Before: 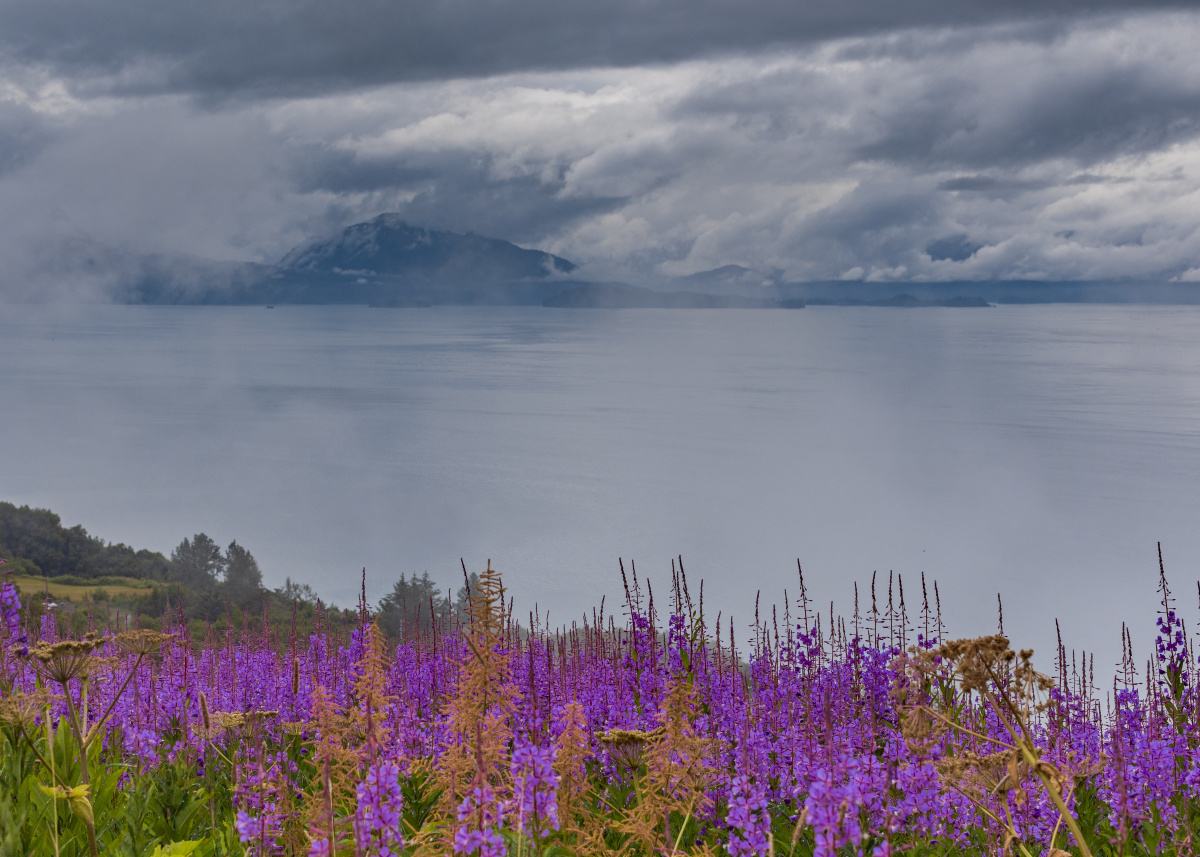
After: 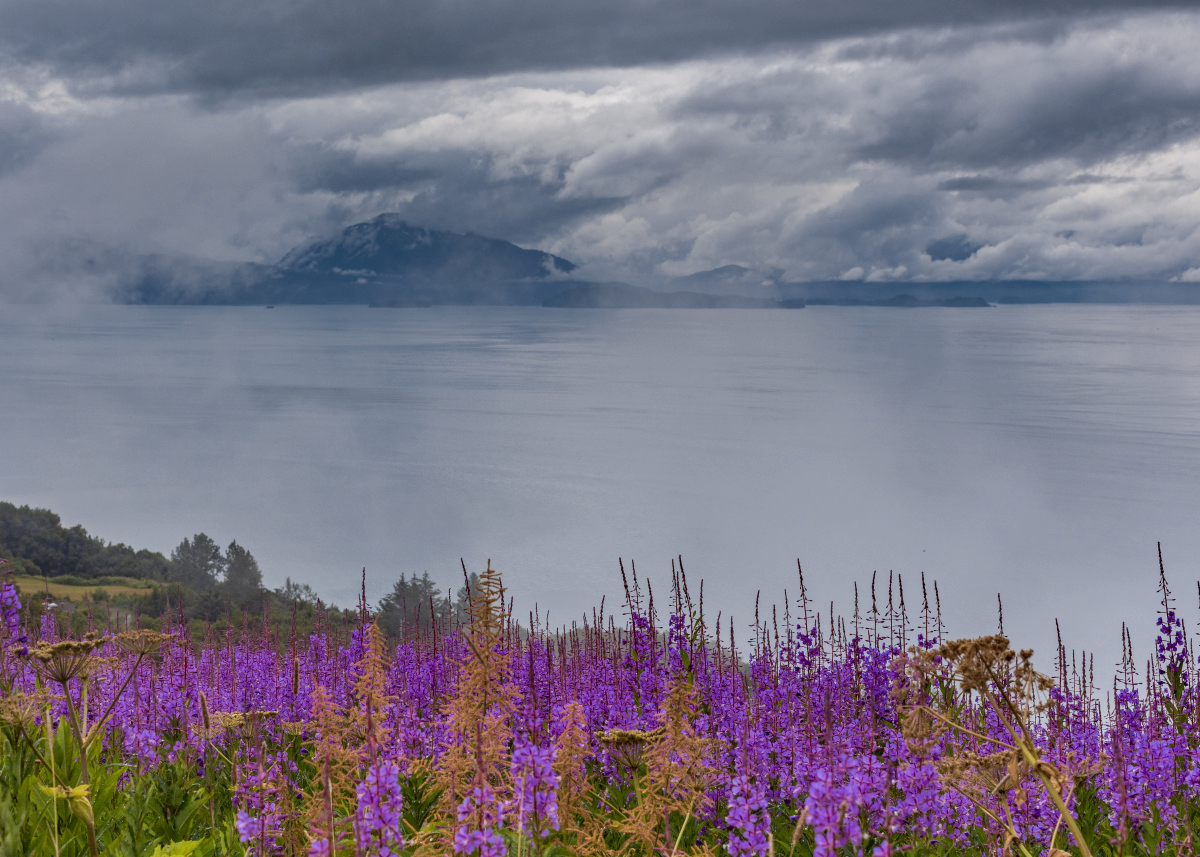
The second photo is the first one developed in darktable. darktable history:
local contrast: highlights 105%, shadows 101%, detail 131%, midtone range 0.2
